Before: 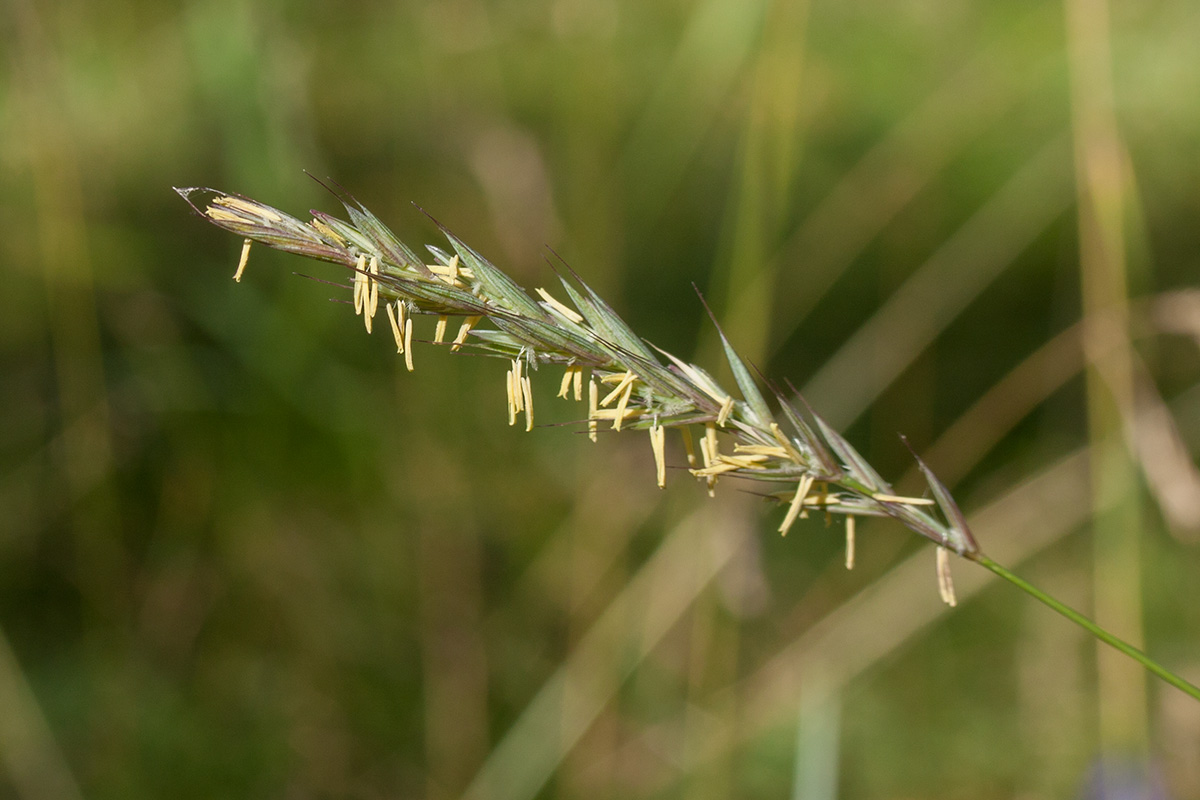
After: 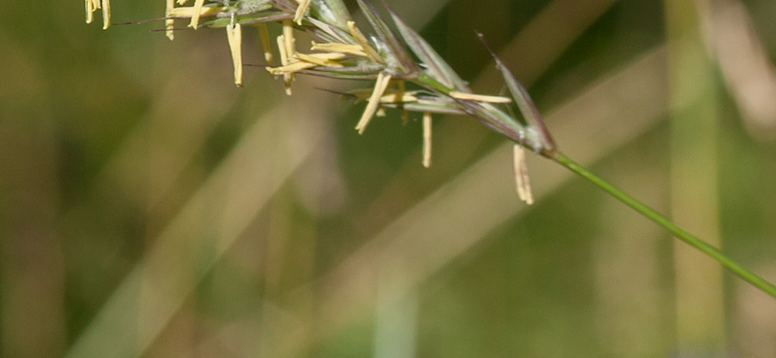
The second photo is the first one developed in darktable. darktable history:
crop and rotate: left 35.308%, top 50.322%, bottom 4.874%
